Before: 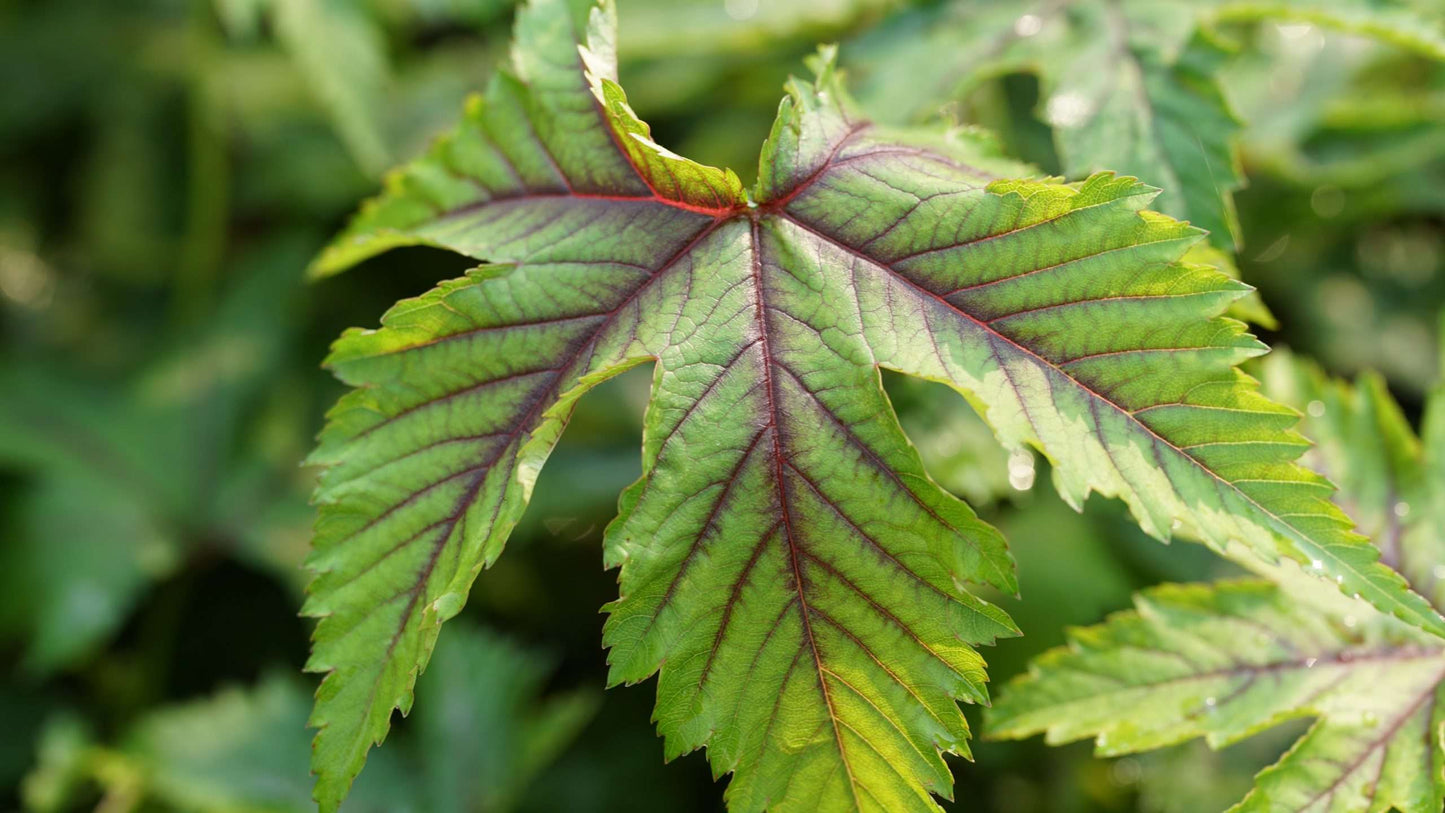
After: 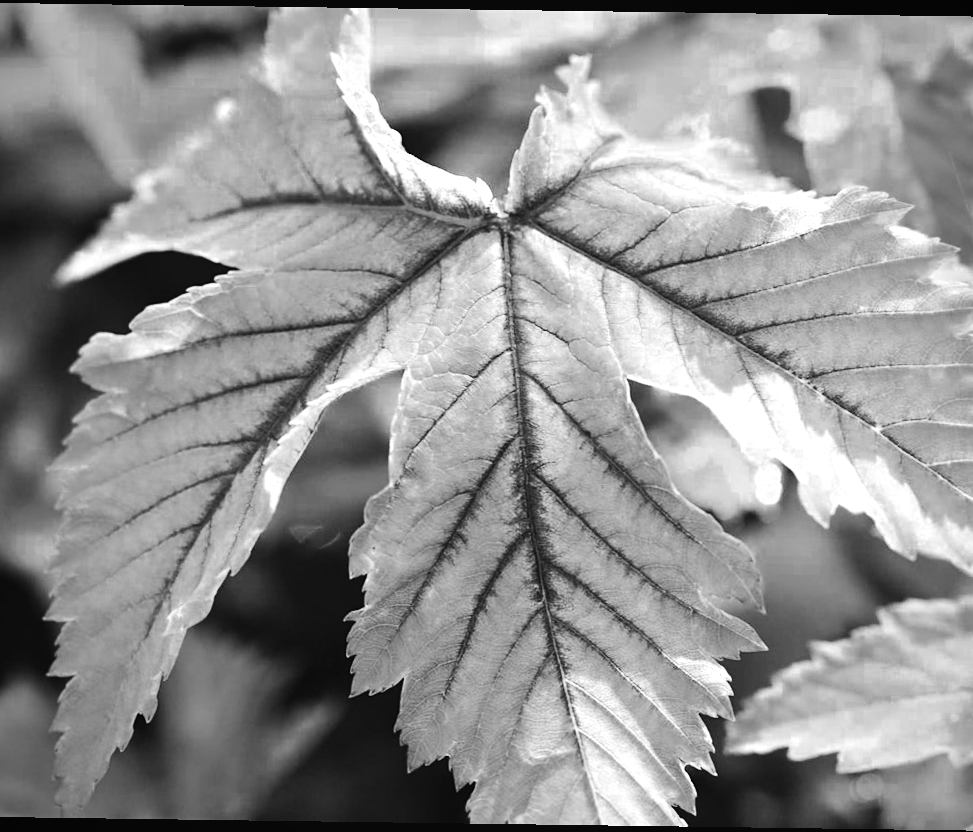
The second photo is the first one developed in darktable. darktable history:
sharpen: amount 0.2
rotate and perspective: rotation 0.8°, automatic cropping off
color zones: curves: ch0 [(0.004, 0.305) (0.261, 0.623) (0.389, 0.399) (0.708, 0.571) (0.947, 0.34)]; ch1 [(0.025, 0.645) (0.229, 0.584) (0.326, 0.551) (0.484, 0.262) (0.757, 0.643)]
tone equalizer: -8 EV -0.417 EV, -7 EV -0.389 EV, -6 EV -0.333 EV, -5 EV -0.222 EV, -3 EV 0.222 EV, -2 EV 0.333 EV, -1 EV 0.389 EV, +0 EV 0.417 EV, edges refinement/feathering 500, mask exposure compensation -1.57 EV, preserve details no
crop and rotate: left 17.732%, right 15.423%
tone curve: curves: ch0 [(0, 0.026) (0.146, 0.158) (0.272, 0.34) (0.453, 0.627) (0.687, 0.829) (1, 1)], color space Lab, linked channels, preserve colors none
vignetting: on, module defaults
monochrome: a 26.22, b 42.67, size 0.8
